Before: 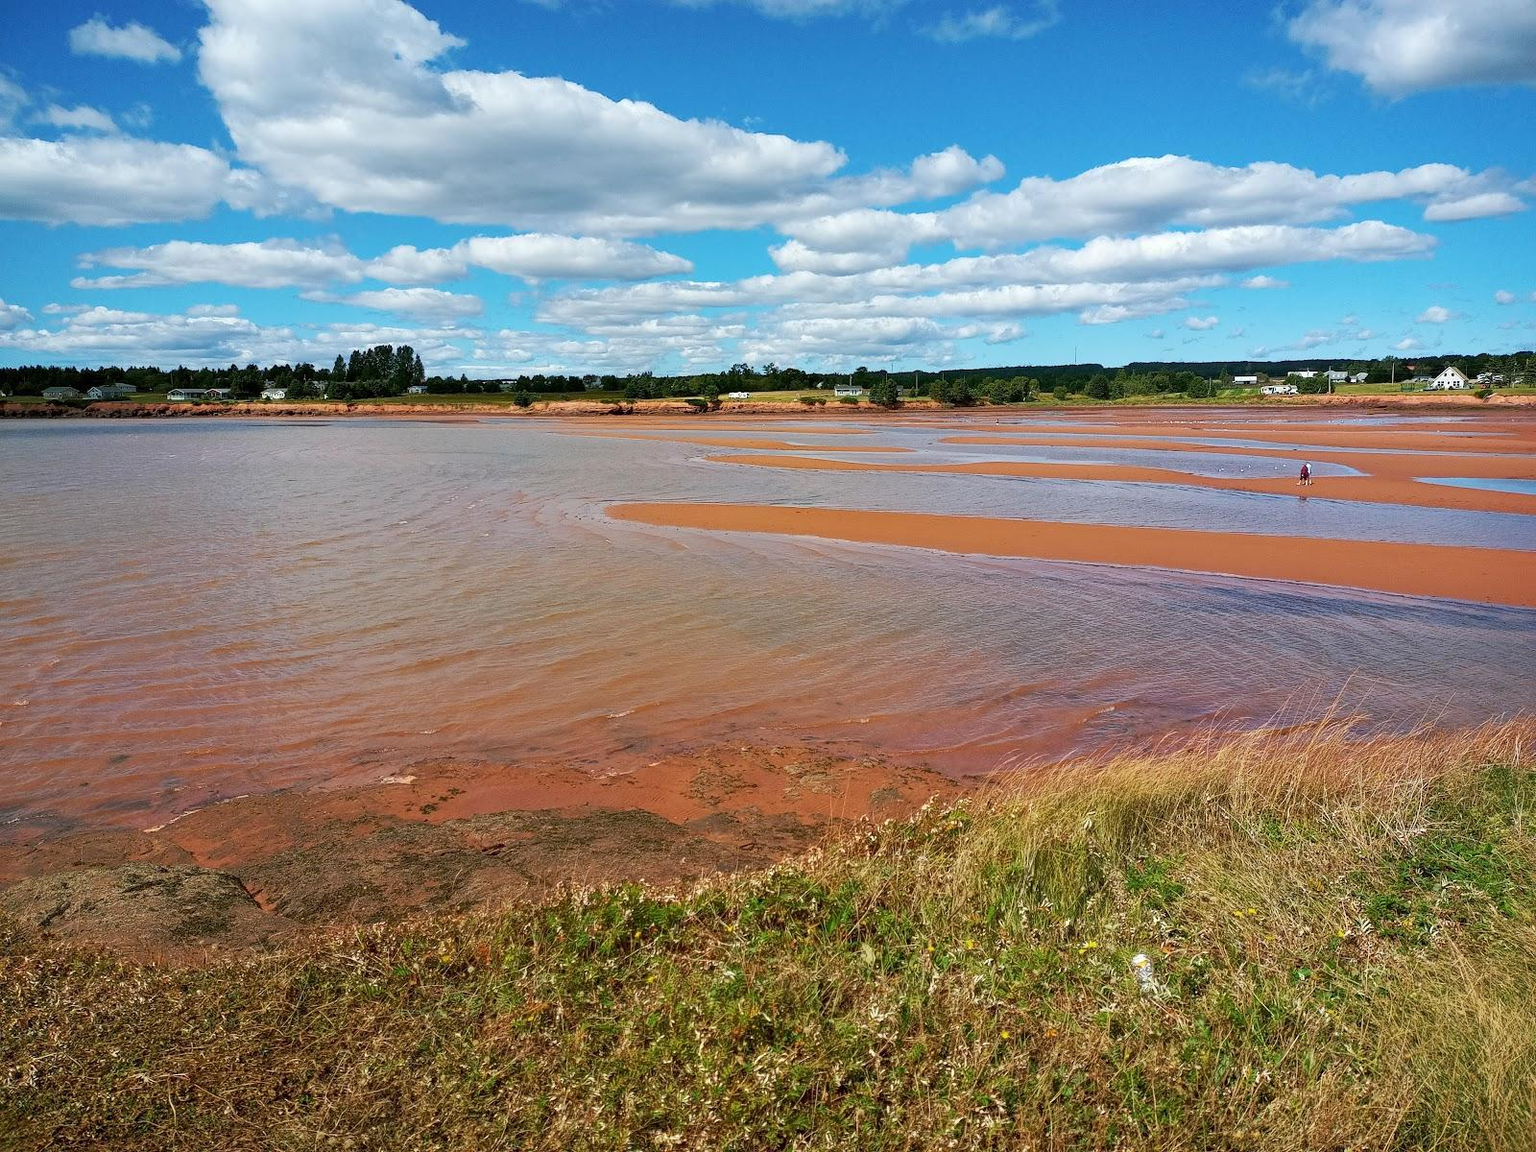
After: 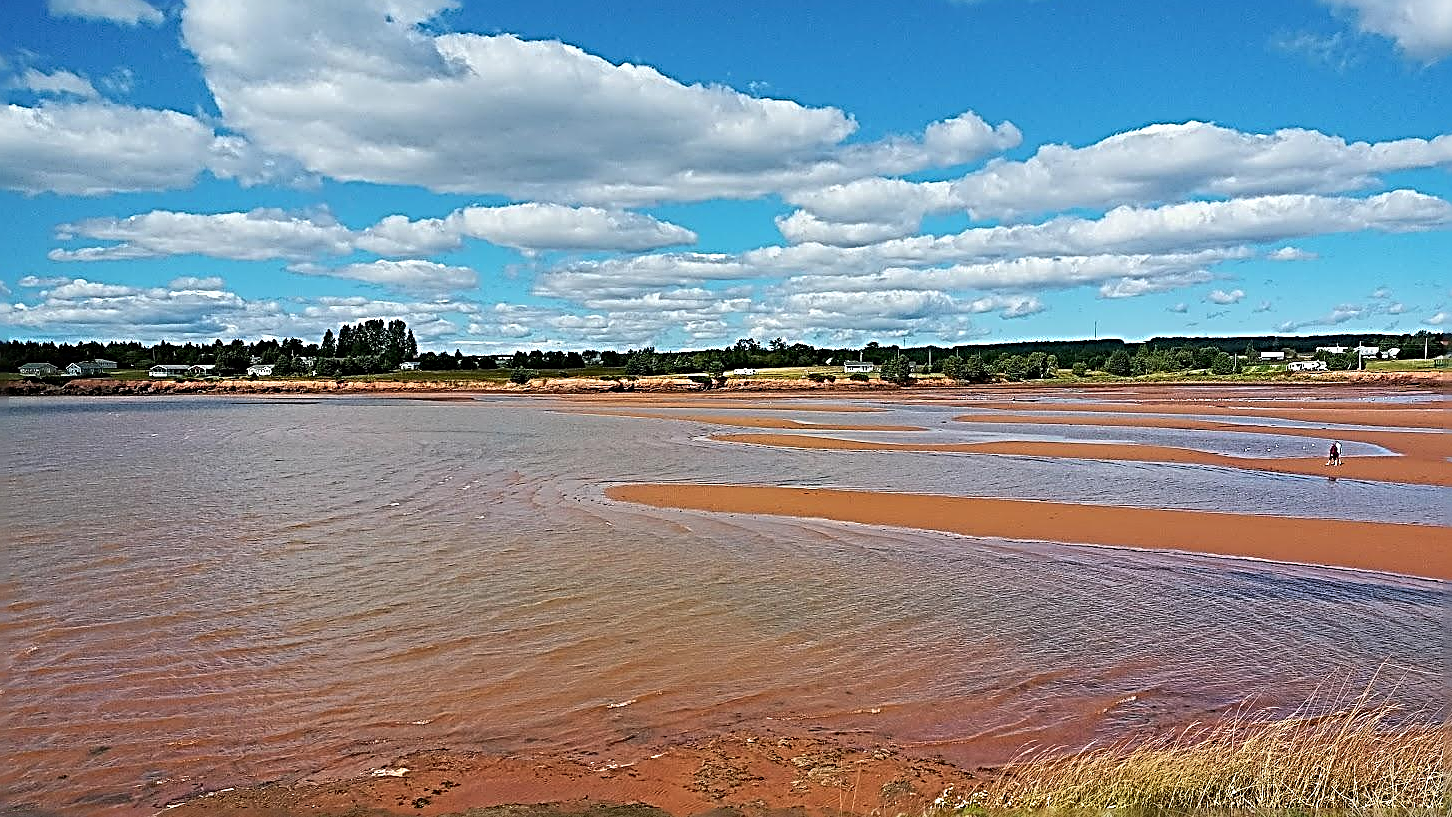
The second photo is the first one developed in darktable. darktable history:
sharpen: radius 3.209, amount 1.736
crop: left 1.605%, top 3.395%, right 7.626%, bottom 28.442%
exposure: exposure -0.112 EV, compensate highlight preservation false
